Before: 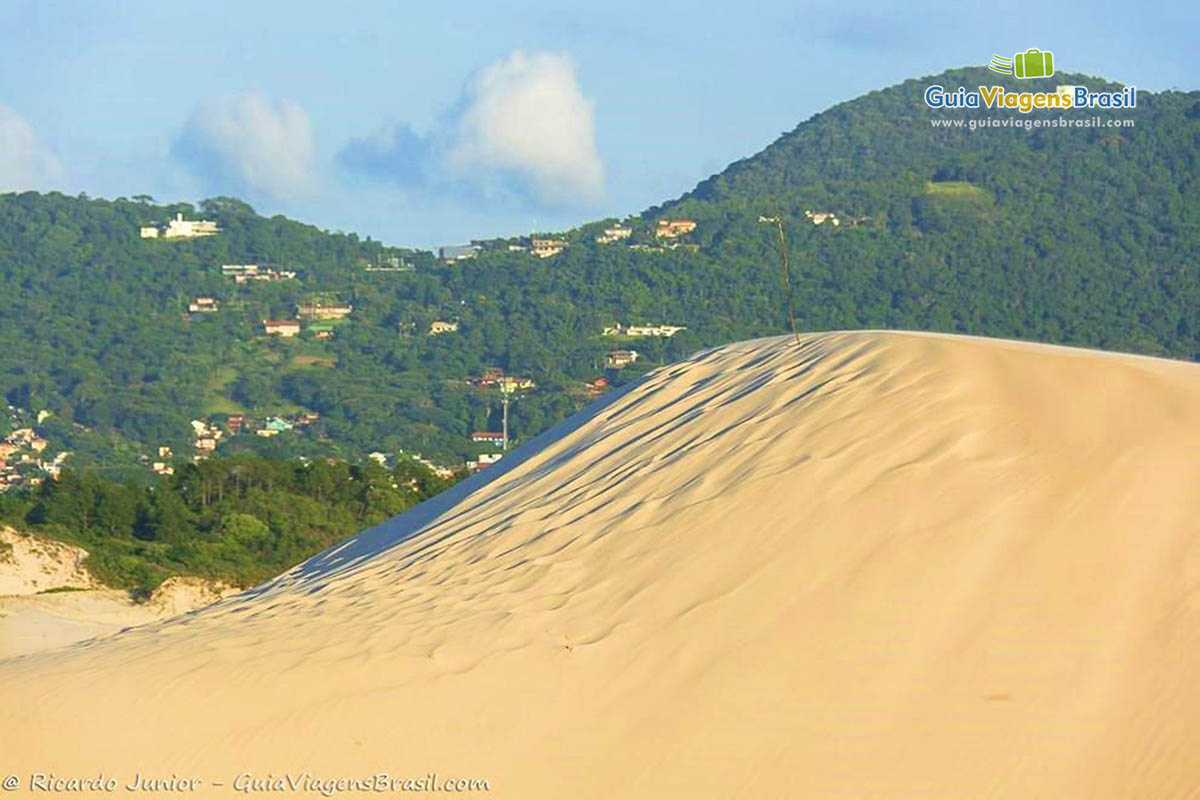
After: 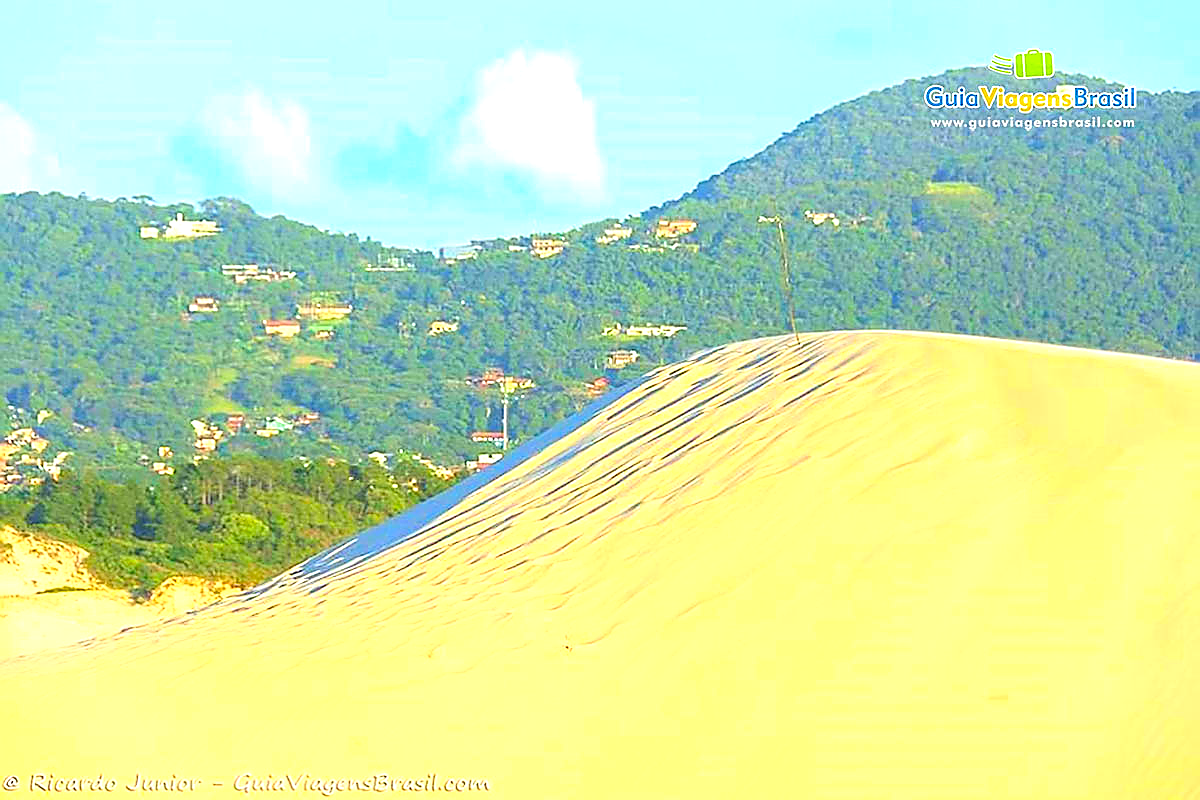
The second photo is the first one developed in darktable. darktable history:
sharpen: radius 1.426, amount 1.25, threshold 0.696
exposure: black level correction 0, exposure 1 EV, compensate exposure bias true, compensate highlight preservation false
contrast brightness saturation: contrast 0.069, brightness 0.174, saturation 0.416
